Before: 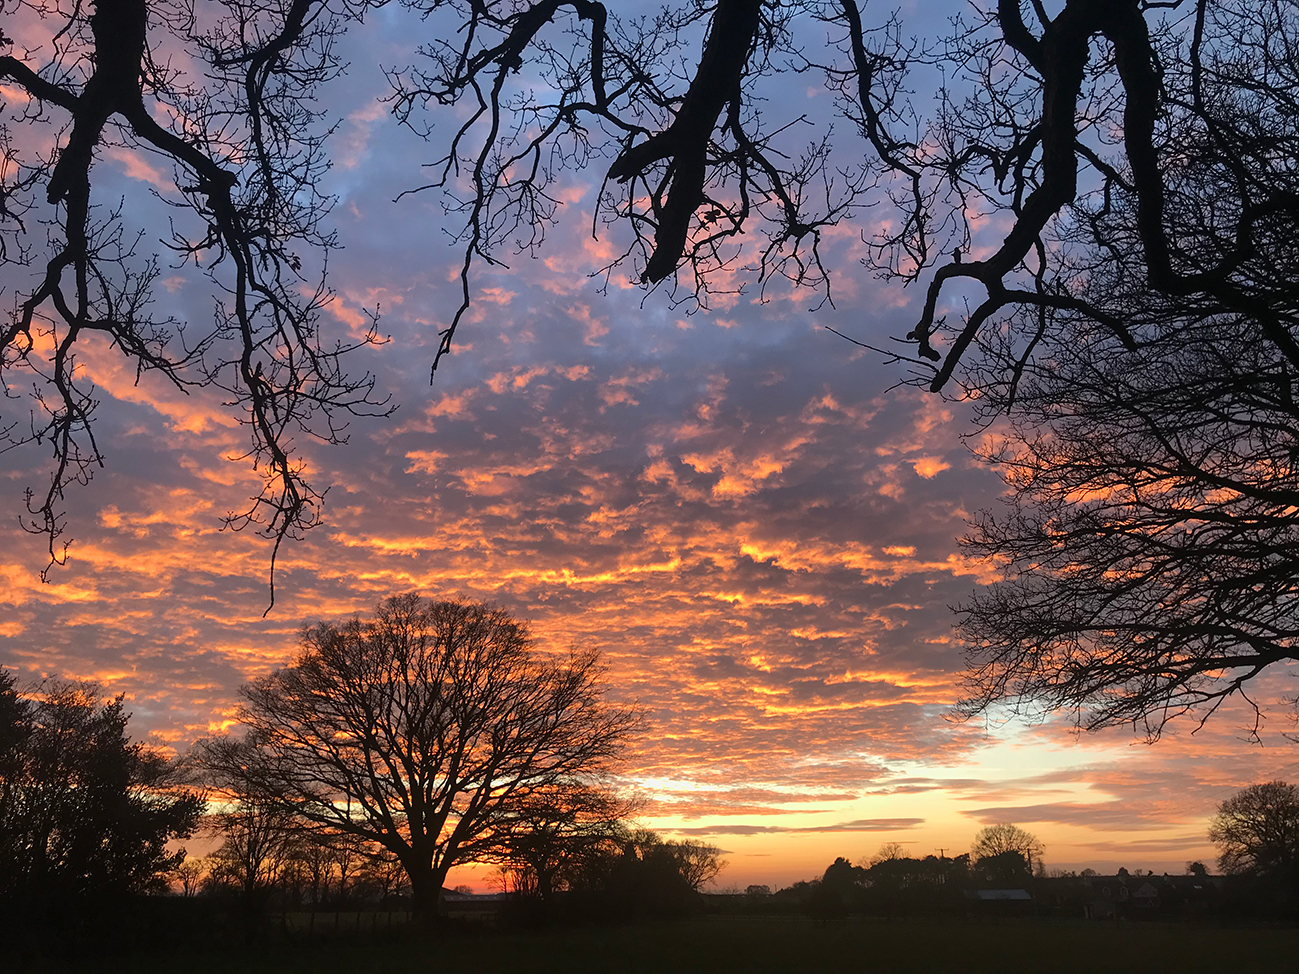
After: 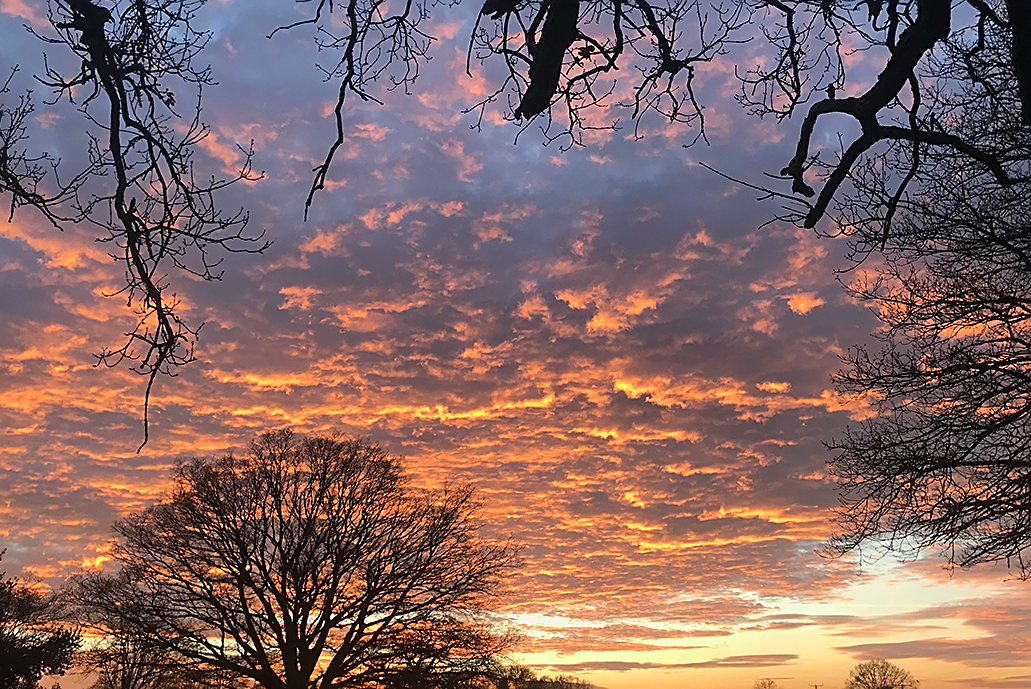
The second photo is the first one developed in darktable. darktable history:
crop: left 9.712%, top 16.928%, right 10.845%, bottom 12.332%
sharpen: on, module defaults
rgb curve: mode RGB, independent channels
